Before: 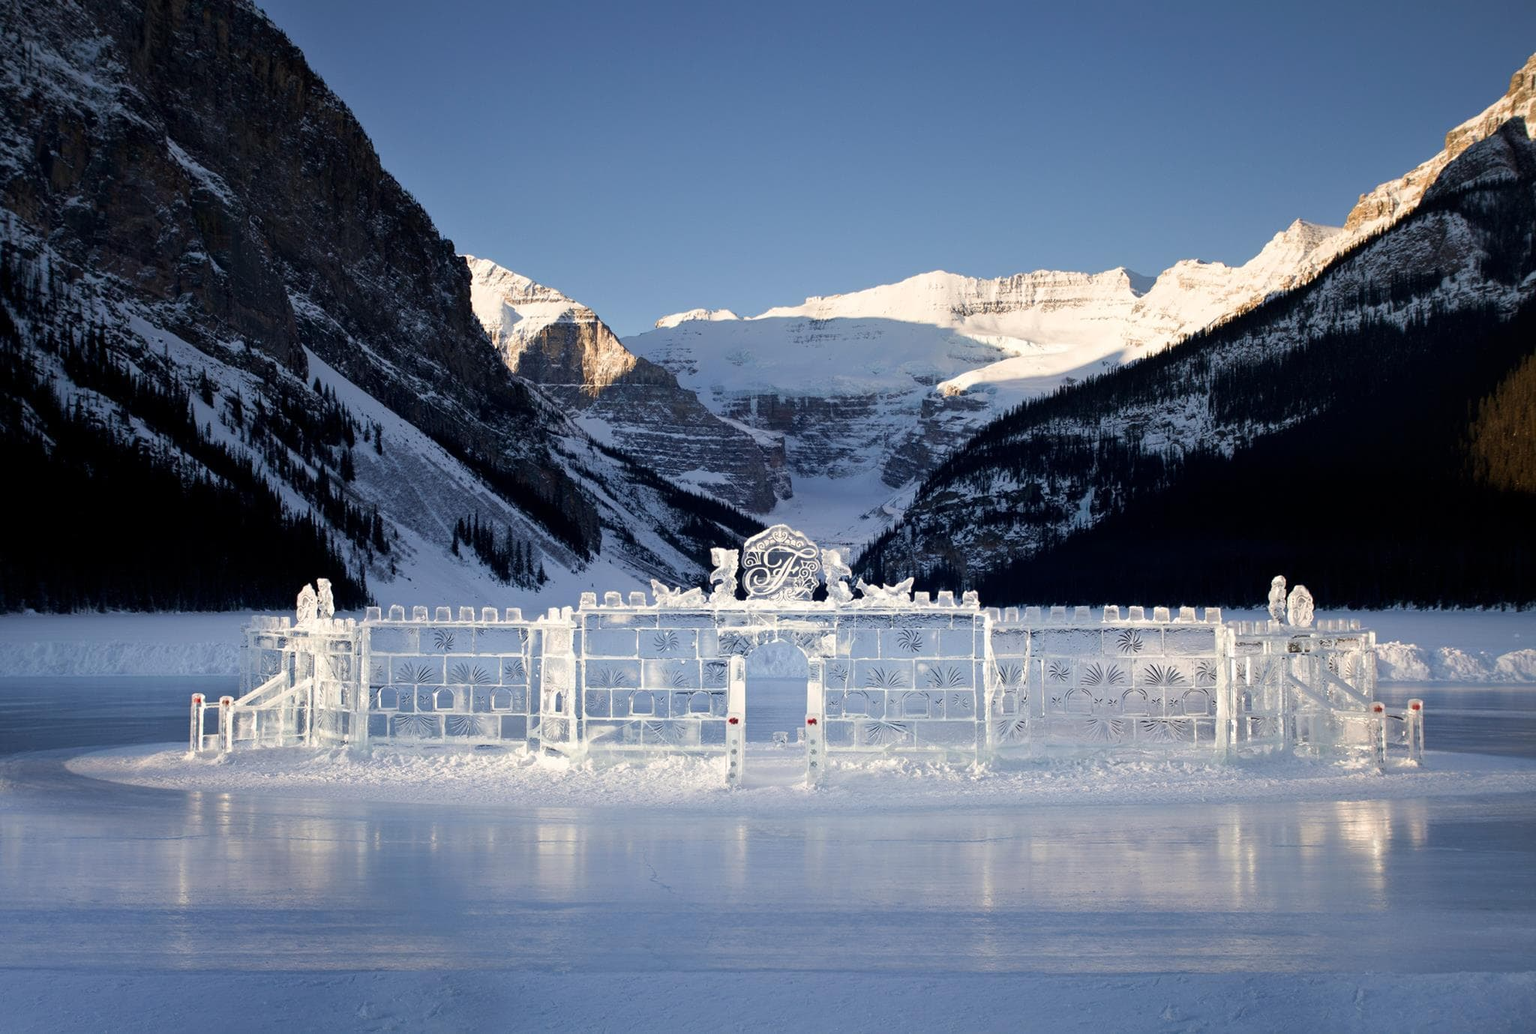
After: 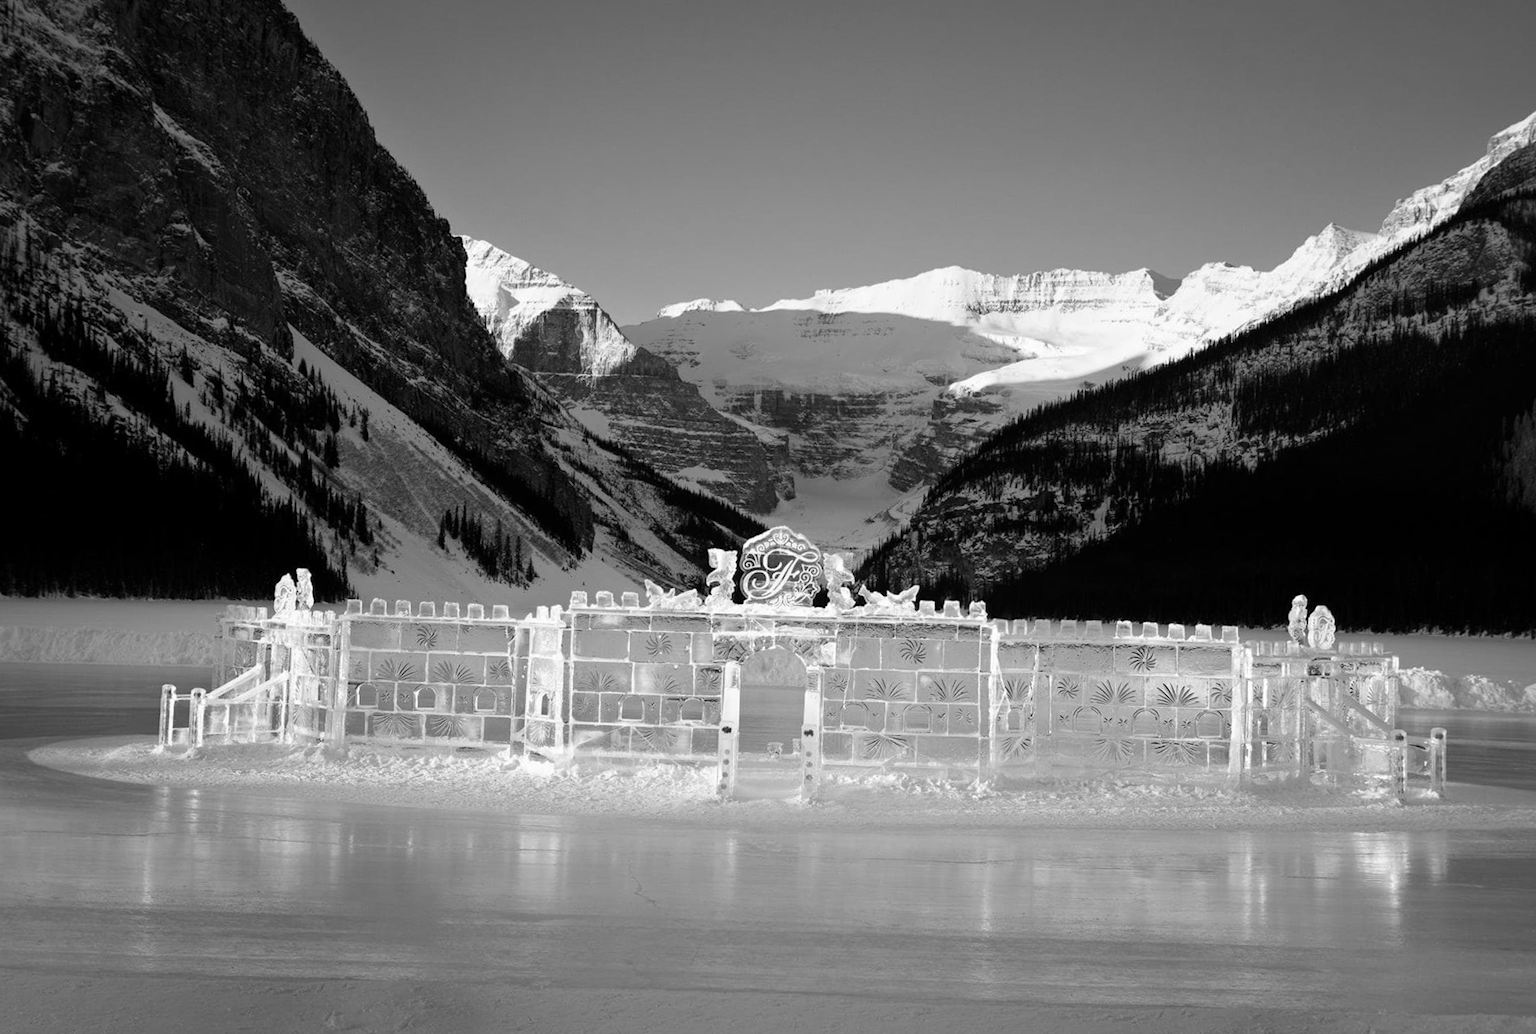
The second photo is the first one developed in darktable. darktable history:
crop and rotate: angle -1.69°
monochrome: on, module defaults
